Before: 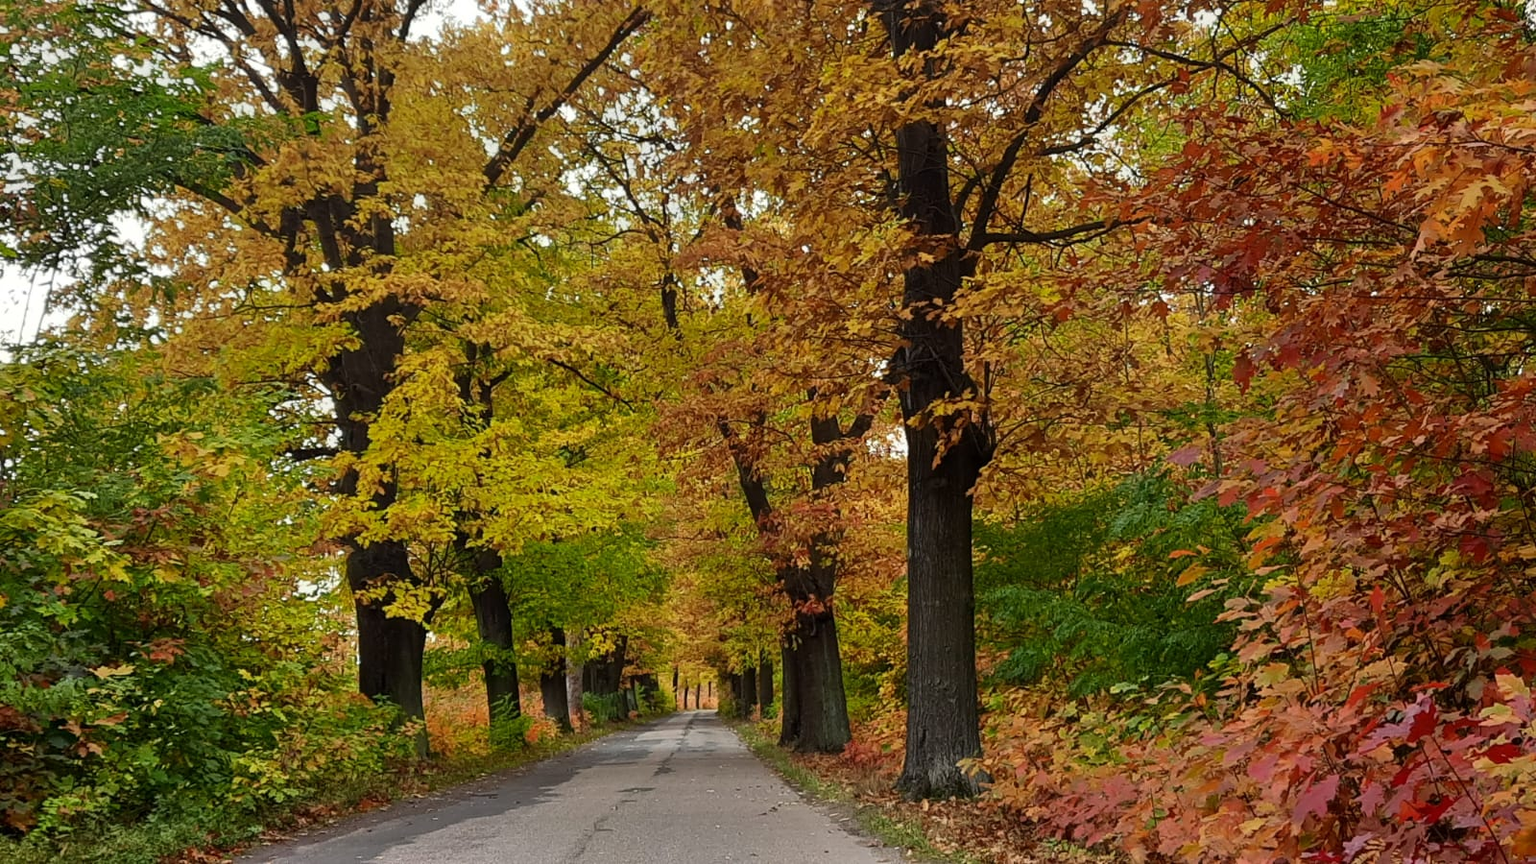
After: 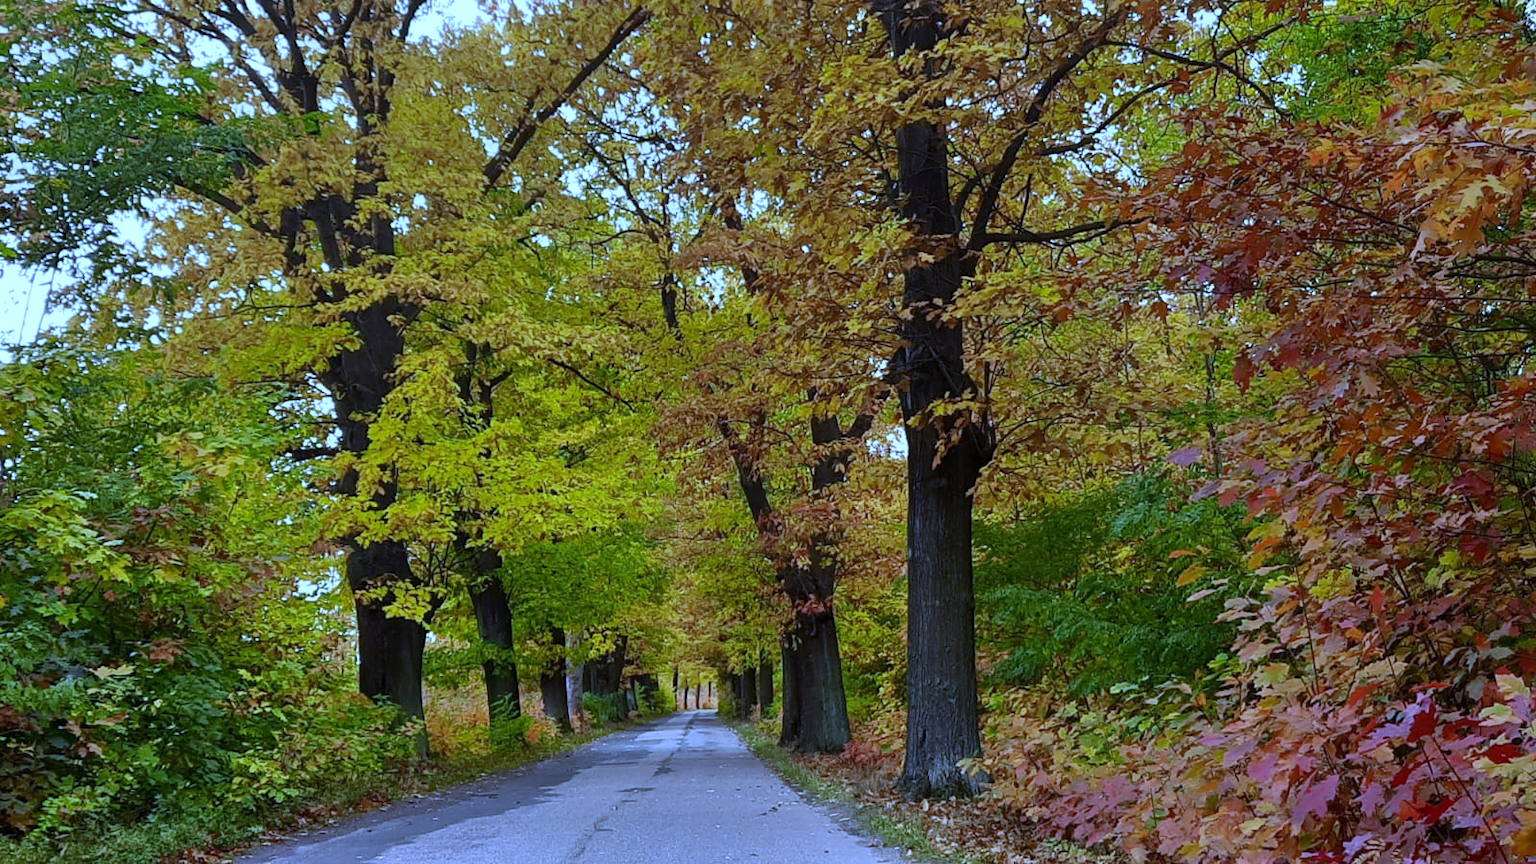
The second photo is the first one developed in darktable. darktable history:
white balance: red 0.766, blue 1.537
exposure: exposure 0.2 EV, compensate highlight preservation false
